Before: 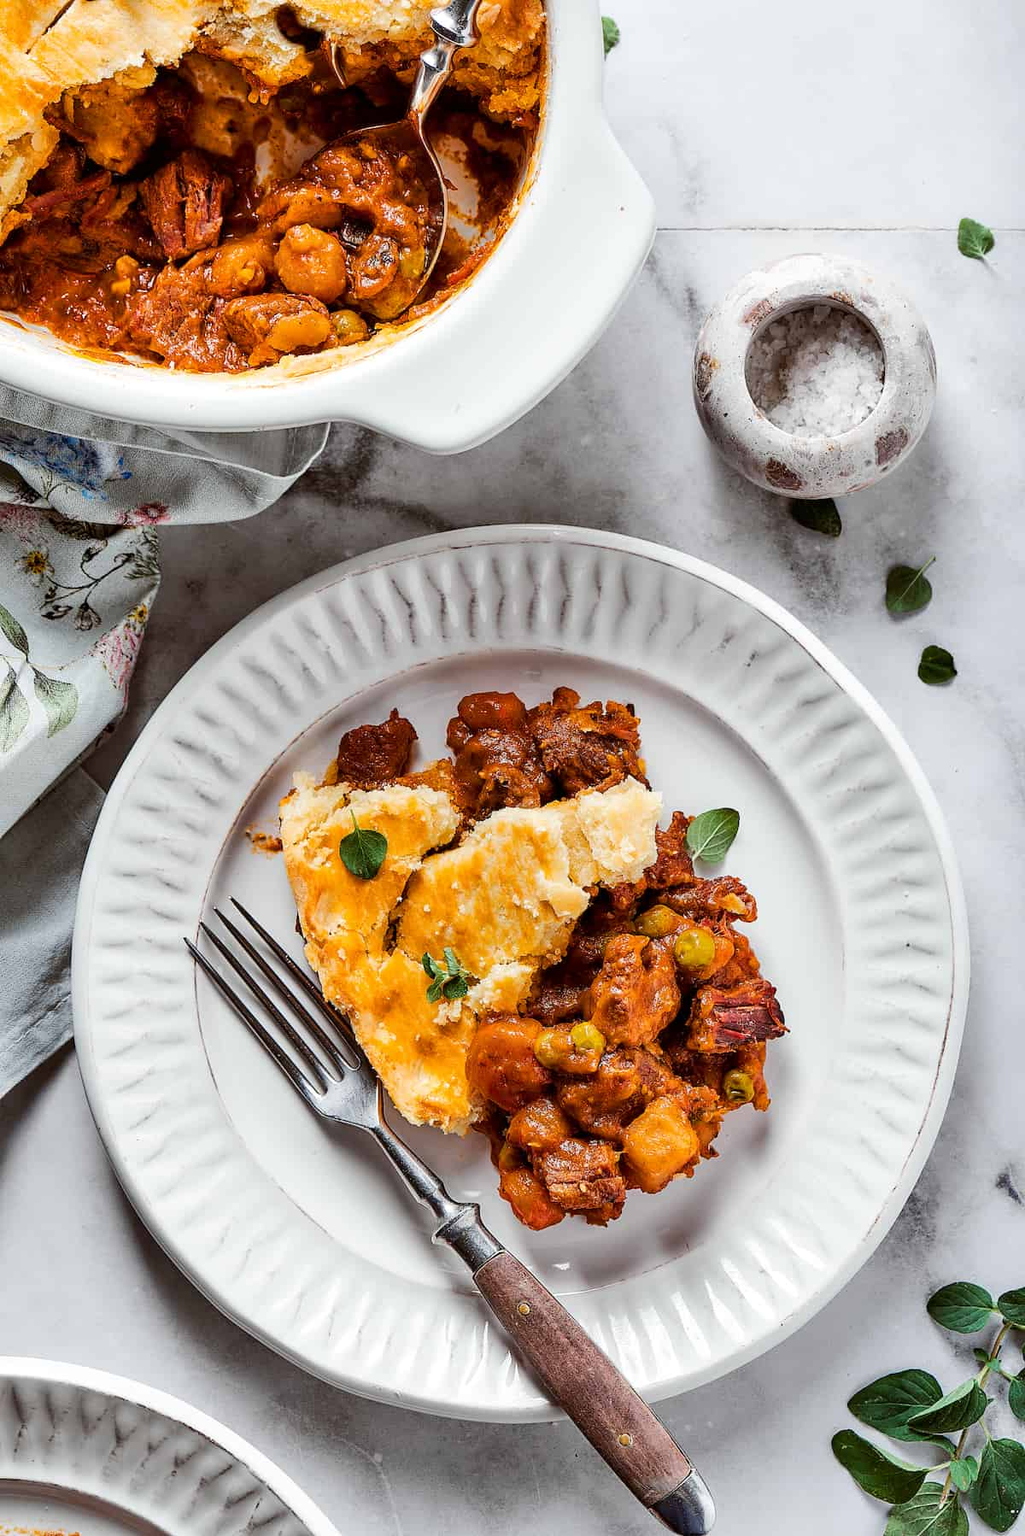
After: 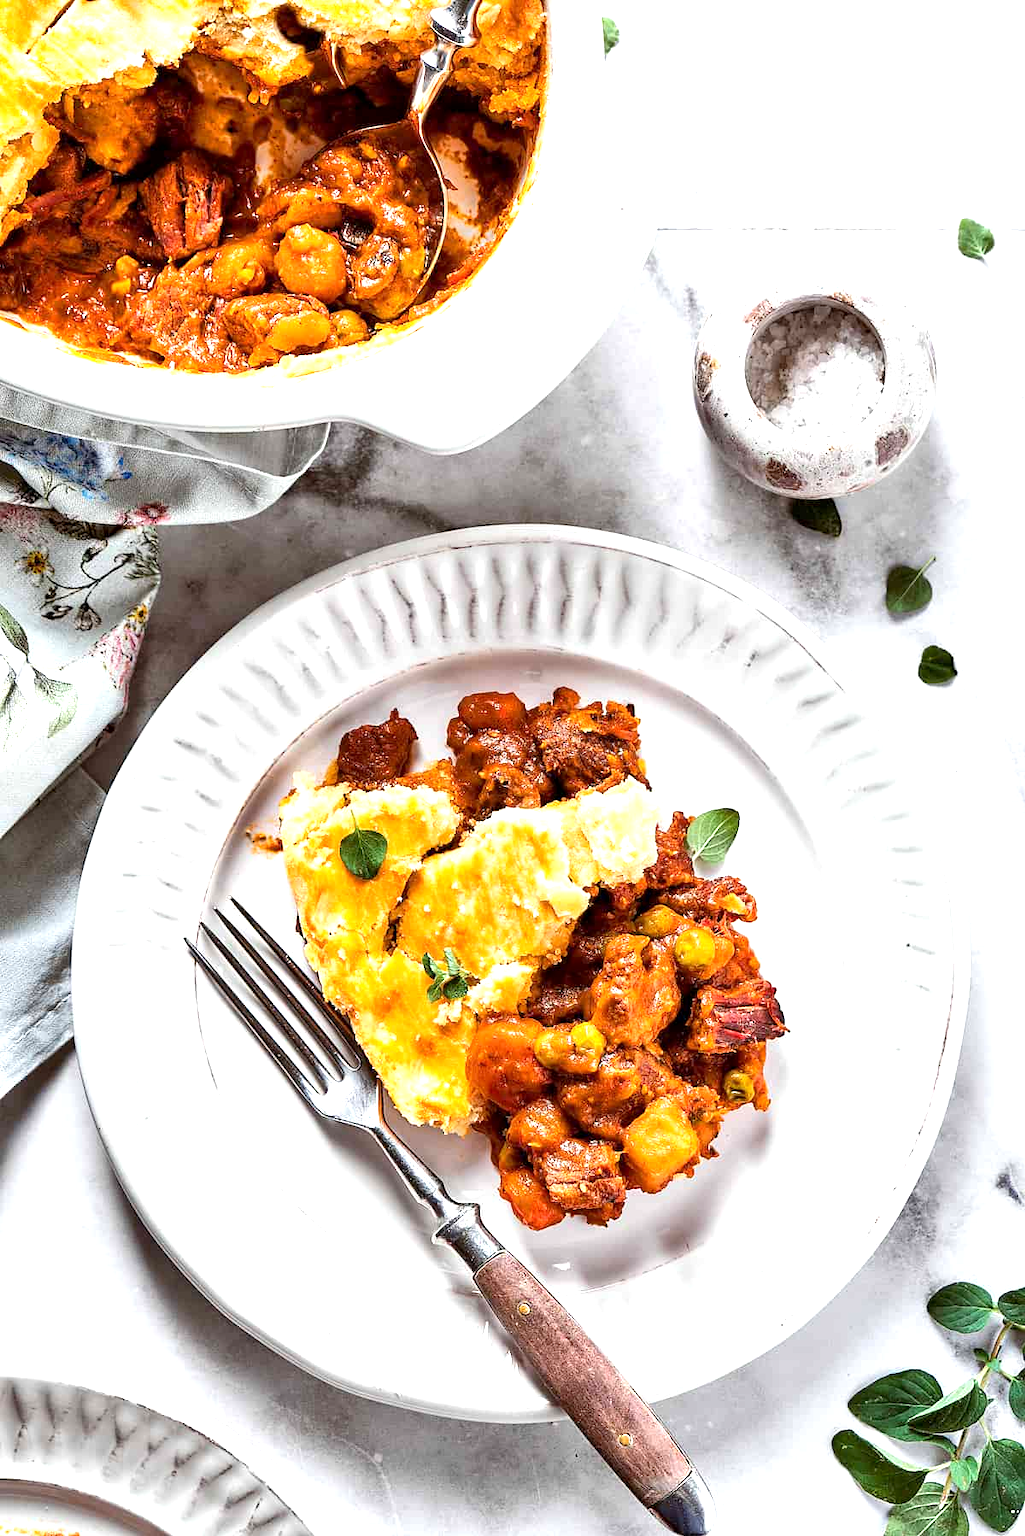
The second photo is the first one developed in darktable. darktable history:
exposure: black level correction 0.001, exposure 0.955 EV, compensate highlight preservation false
